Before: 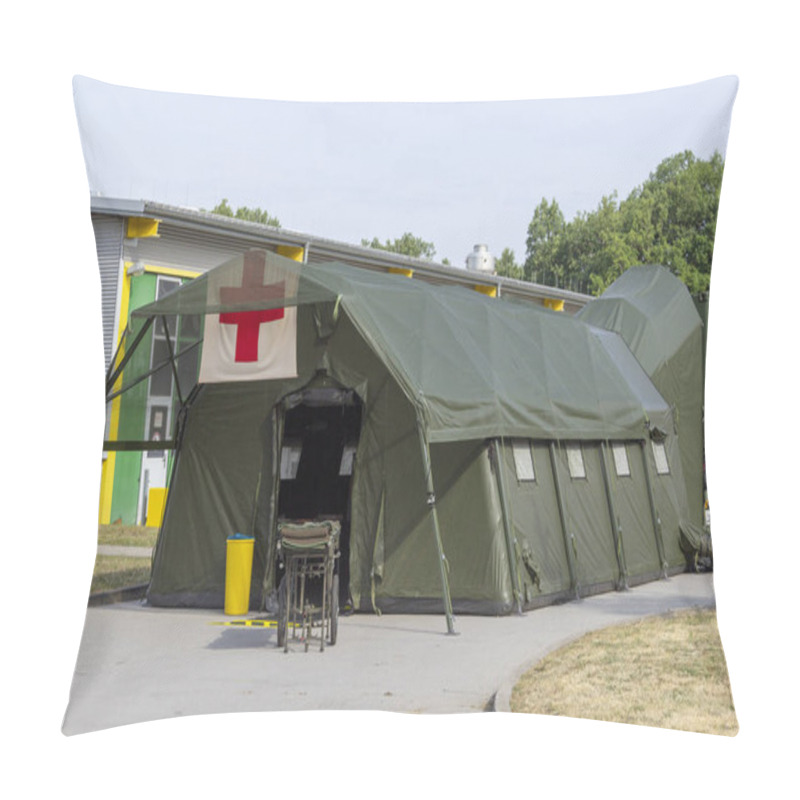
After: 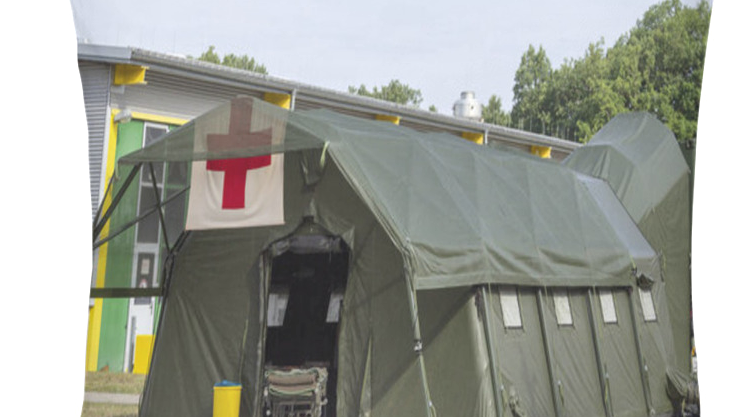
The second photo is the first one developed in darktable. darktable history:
local contrast: mode bilateral grid, contrast 20, coarseness 50, detail 130%, midtone range 0.2
crop: left 1.744%, top 19.225%, right 5.069%, bottom 28.357%
